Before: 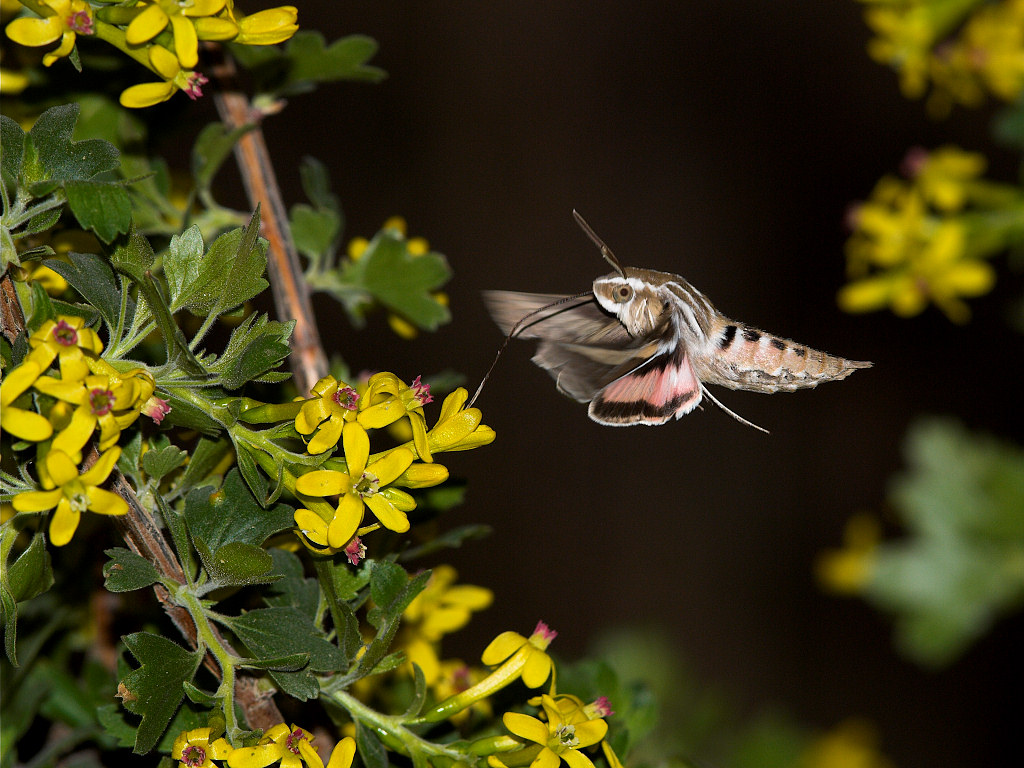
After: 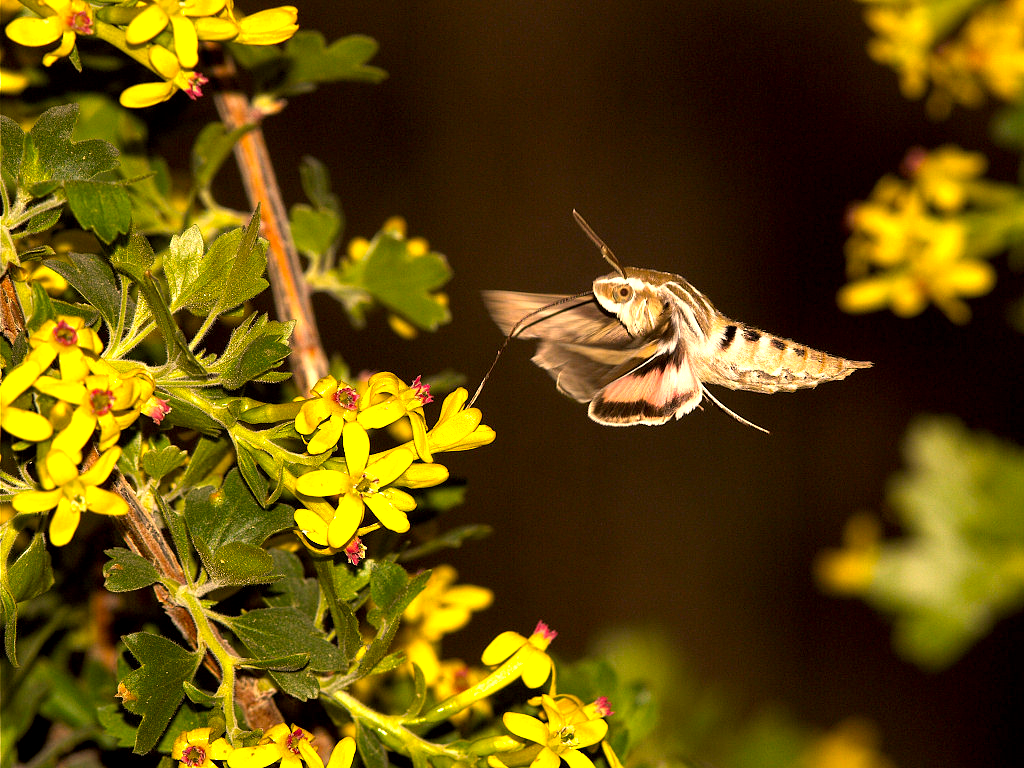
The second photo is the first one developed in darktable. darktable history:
exposure: black level correction 0.001, exposure 1.043 EV, compensate exposure bias true, compensate highlight preservation false
color correction: highlights a* 18.69, highlights b* 34.95, shadows a* 1.93, shadows b* 6.09, saturation 1.02
local contrast: highlights 102%, shadows 99%, detail 119%, midtone range 0.2
